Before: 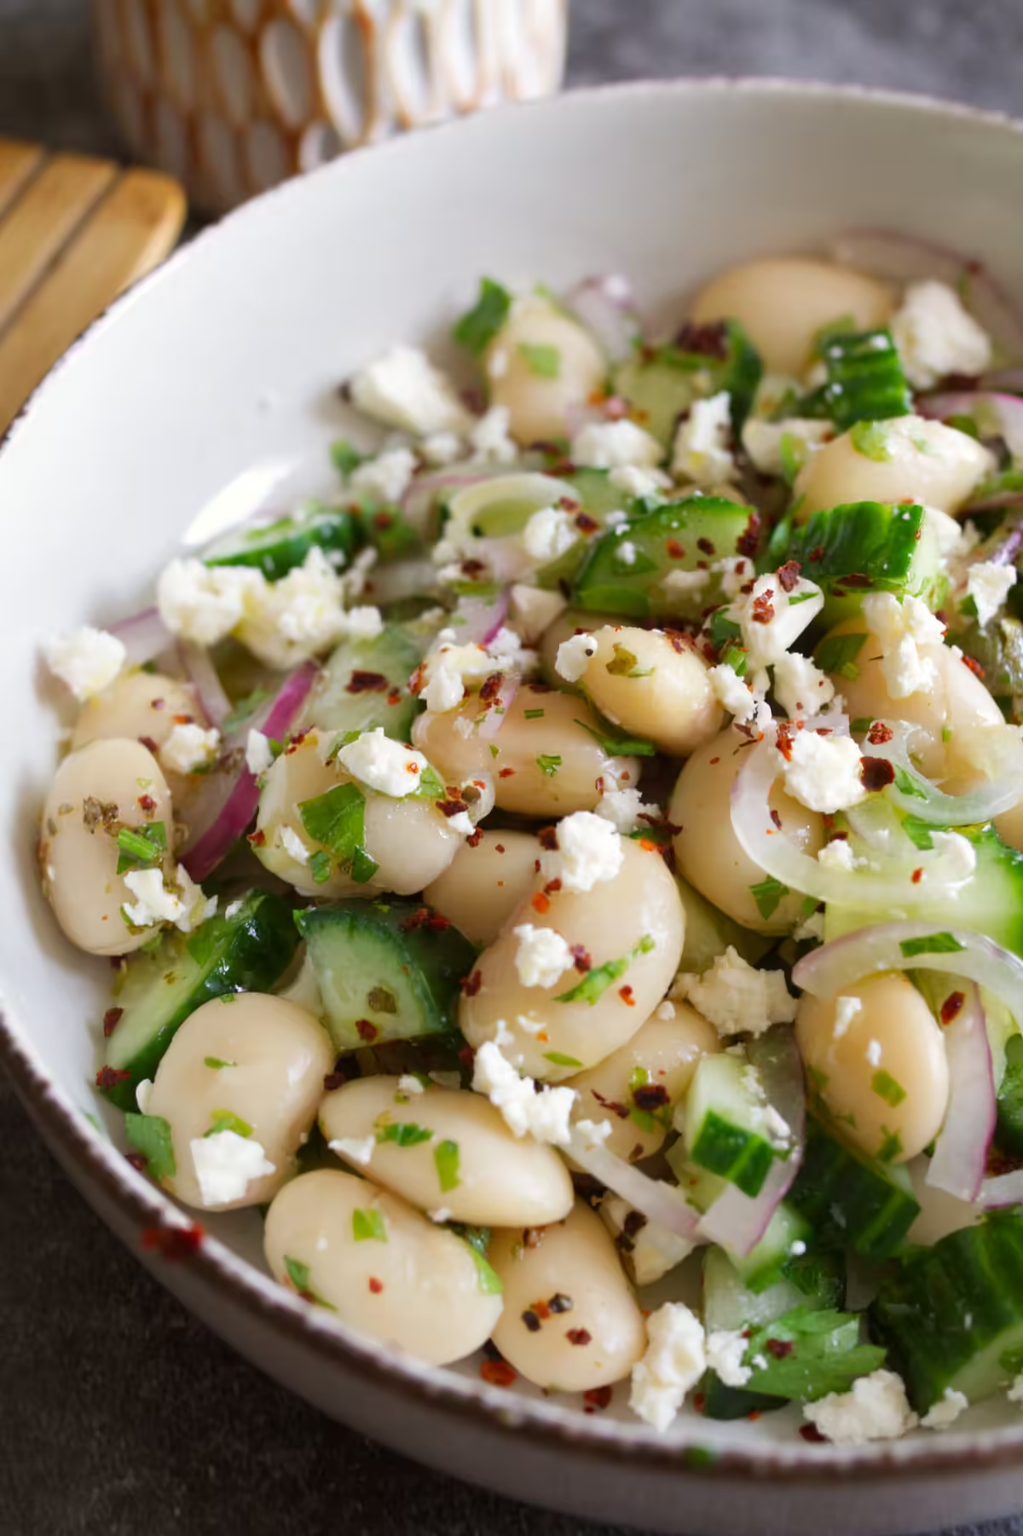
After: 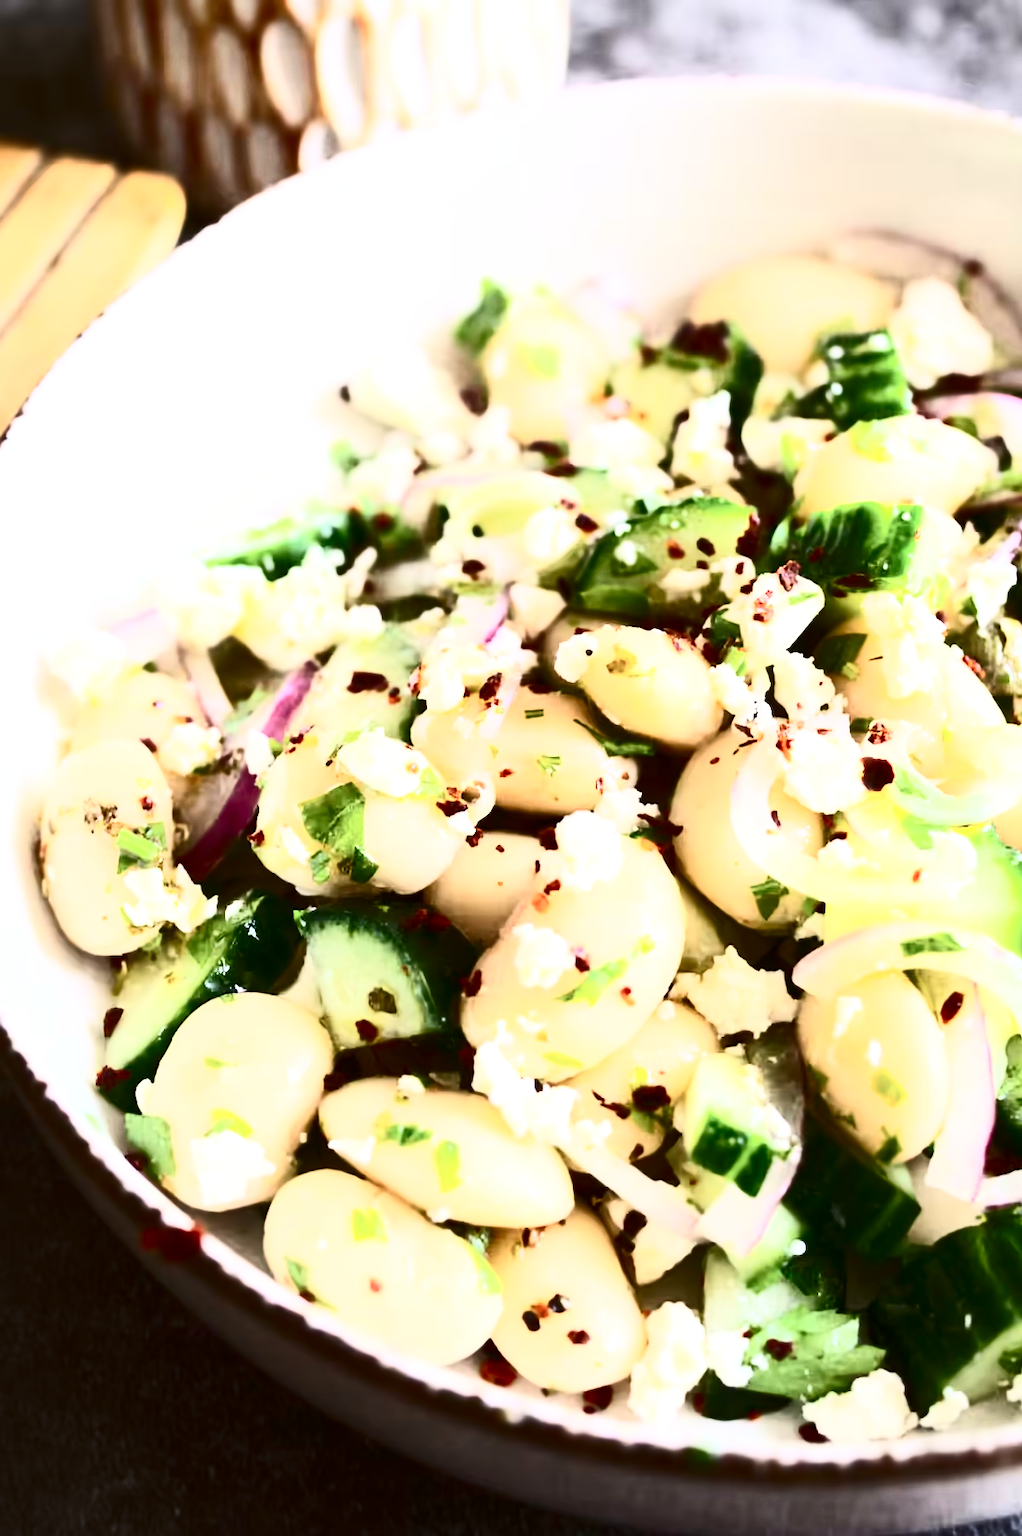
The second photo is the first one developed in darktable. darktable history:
exposure: black level correction 0, exposure 0.691 EV, compensate highlight preservation false
contrast brightness saturation: contrast 0.91, brightness 0.193
